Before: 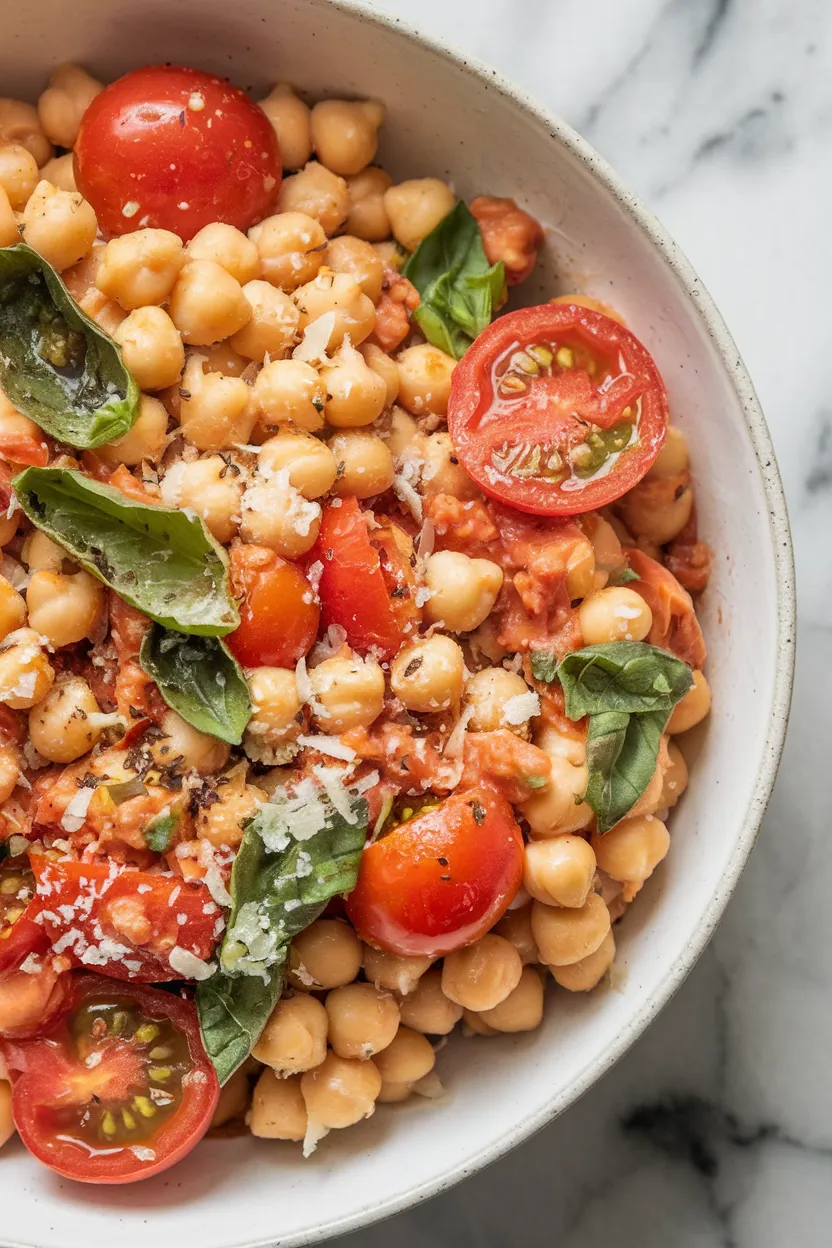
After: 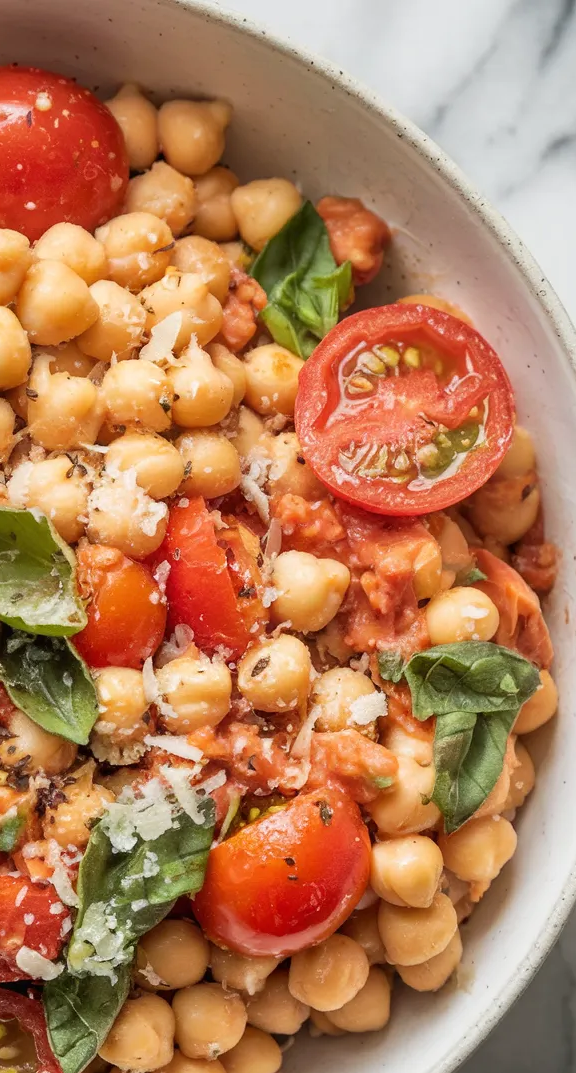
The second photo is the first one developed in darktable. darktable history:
levels: mode automatic
crop: left 18.479%, right 12.2%, bottom 13.971%
